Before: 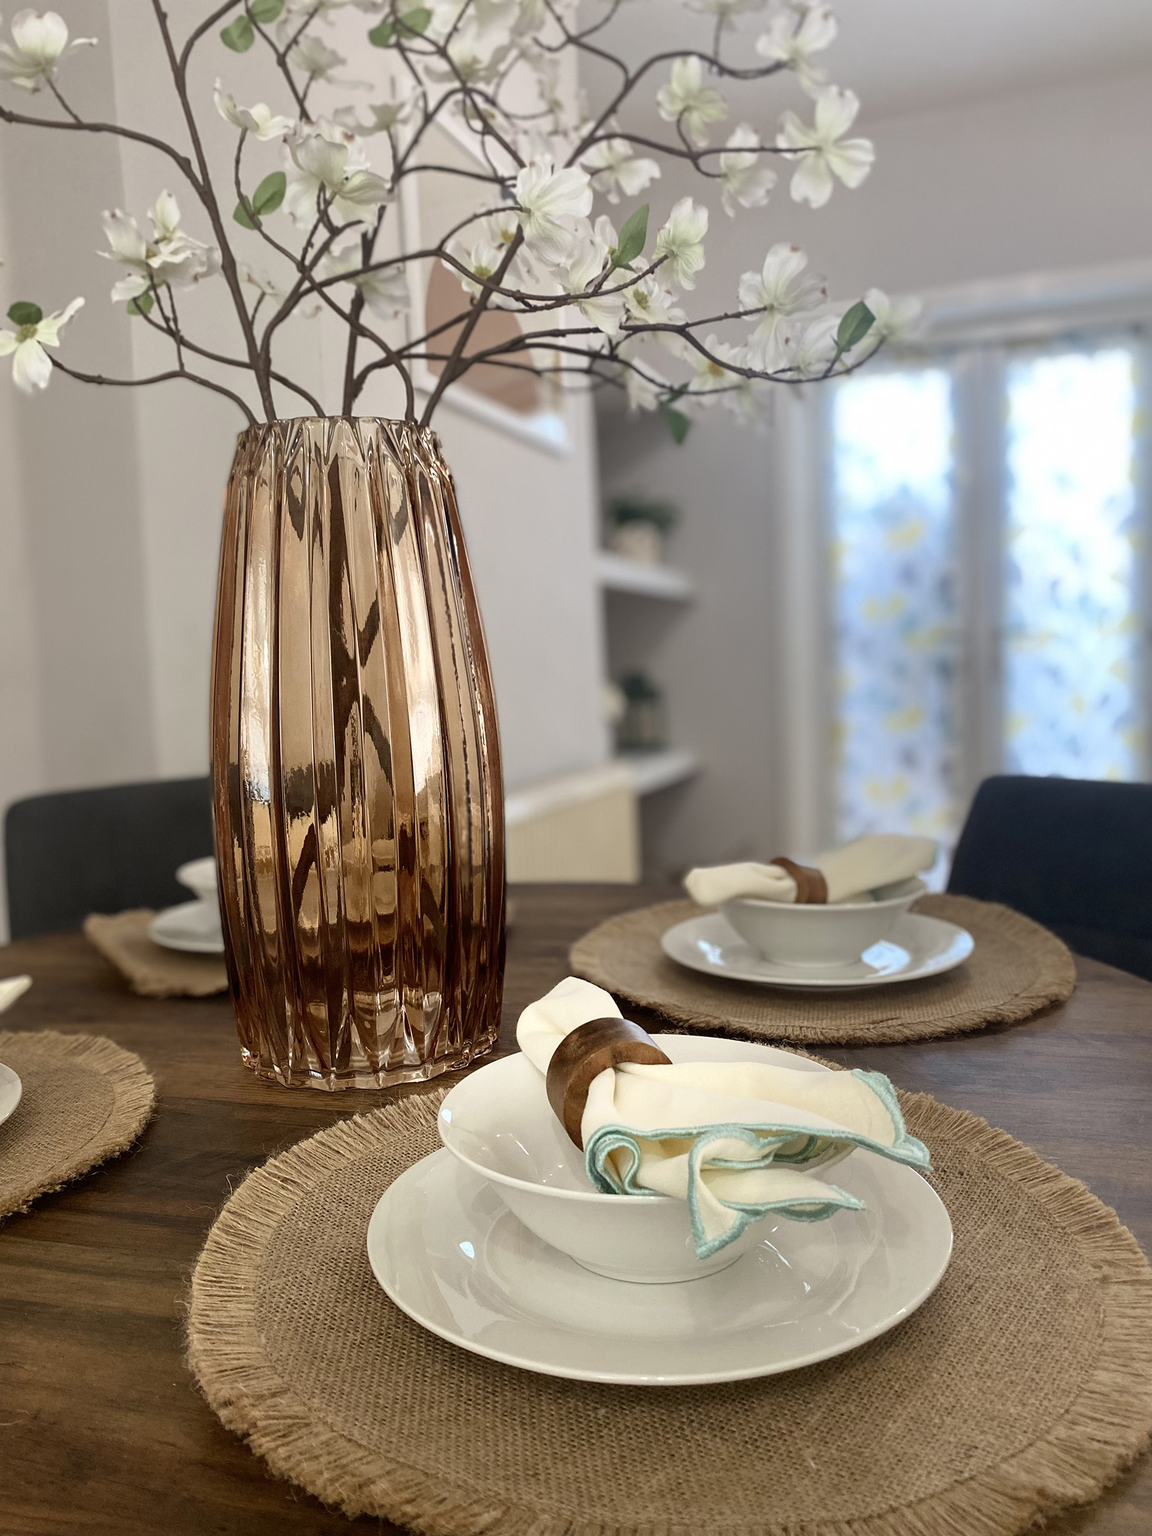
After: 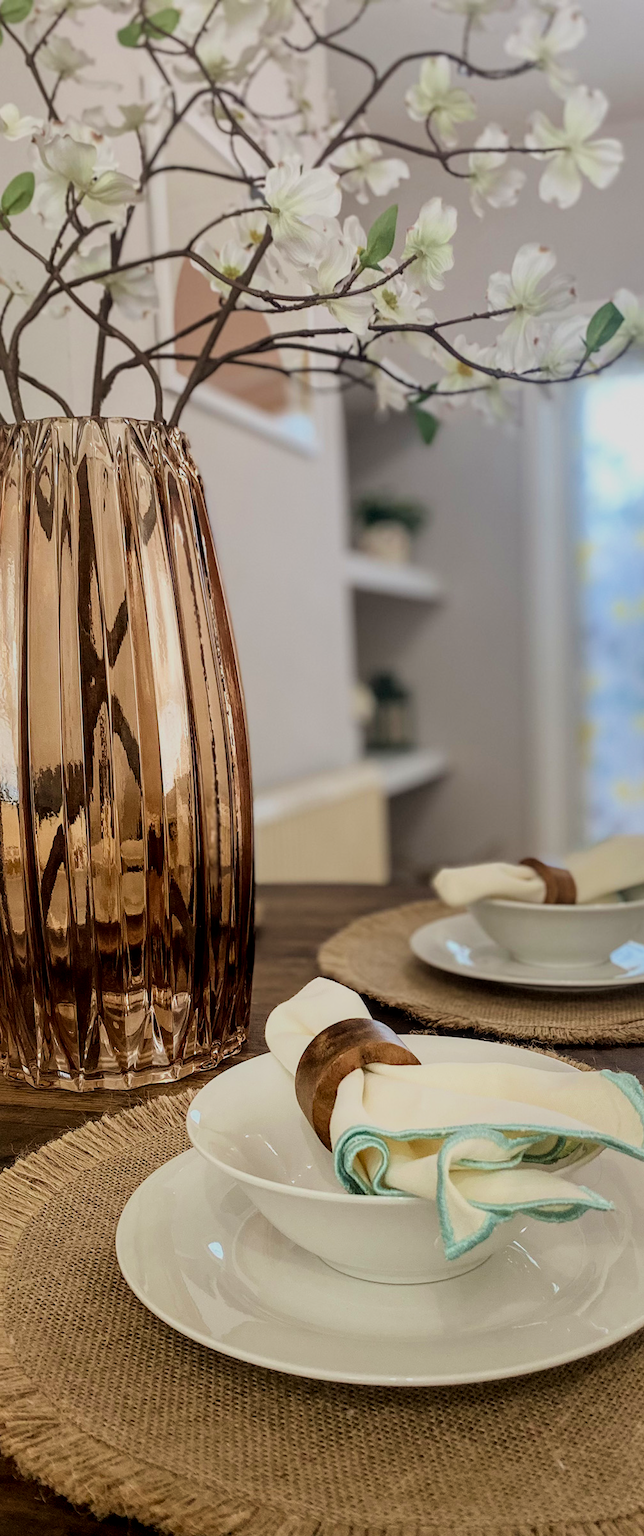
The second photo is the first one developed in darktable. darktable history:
velvia: on, module defaults
filmic rgb: black relative exposure -7.65 EV, white relative exposure 4.56 EV, hardness 3.61
crop: left 21.869%, right 22.163%, bottom 0.014%
local contrast: on, module defaults
